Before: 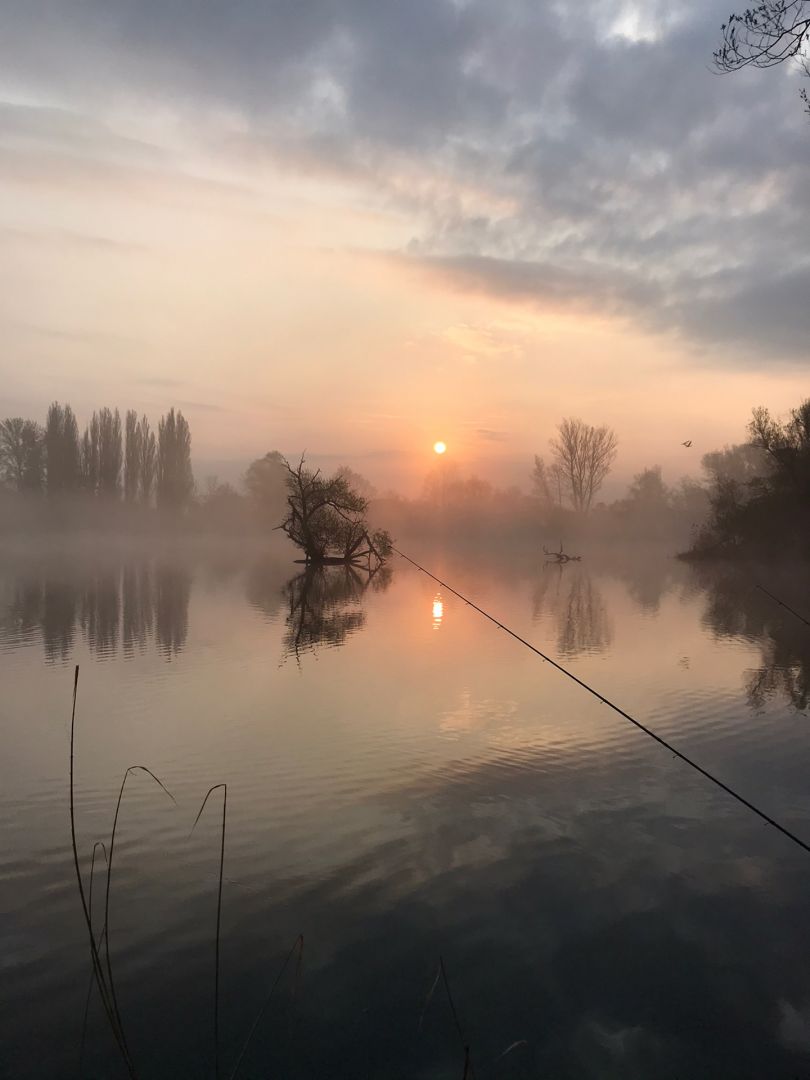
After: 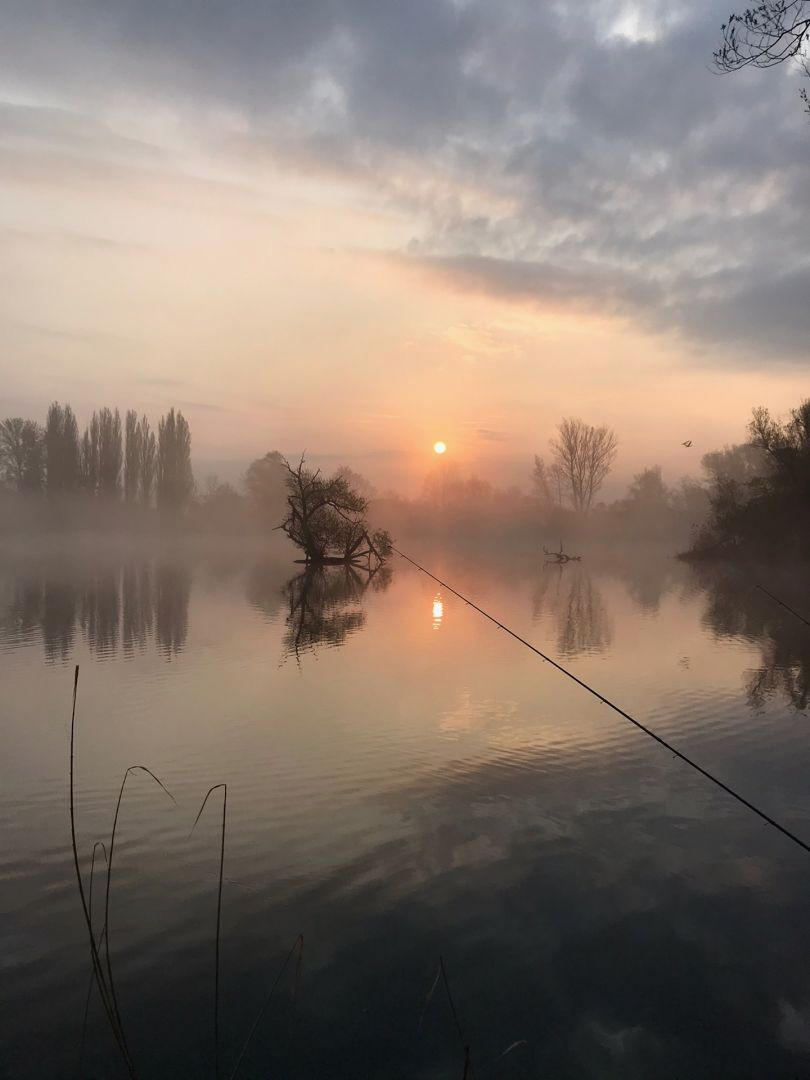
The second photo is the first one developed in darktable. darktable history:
exposure: exposure -0.07 EV, compensate exposure bias true, compensate highlight preservation false
